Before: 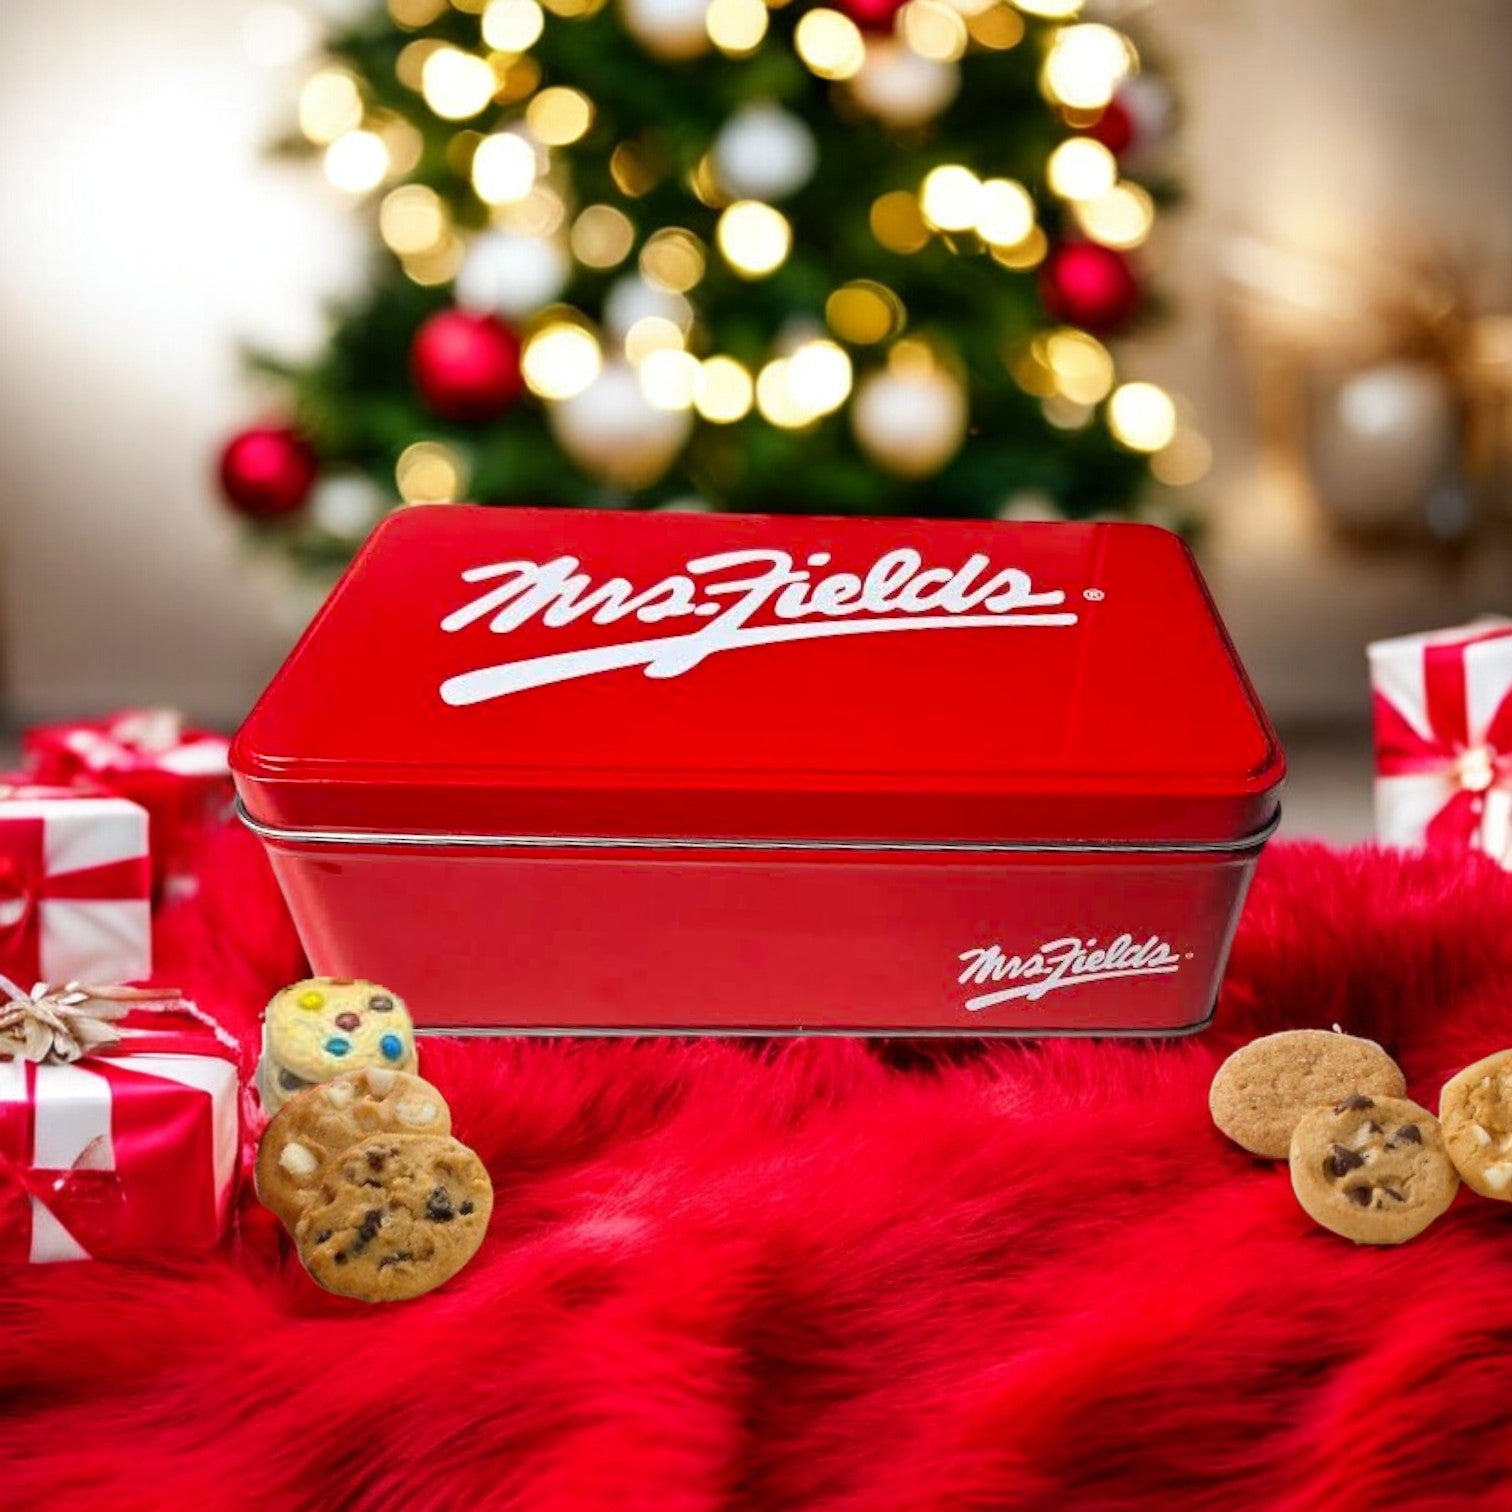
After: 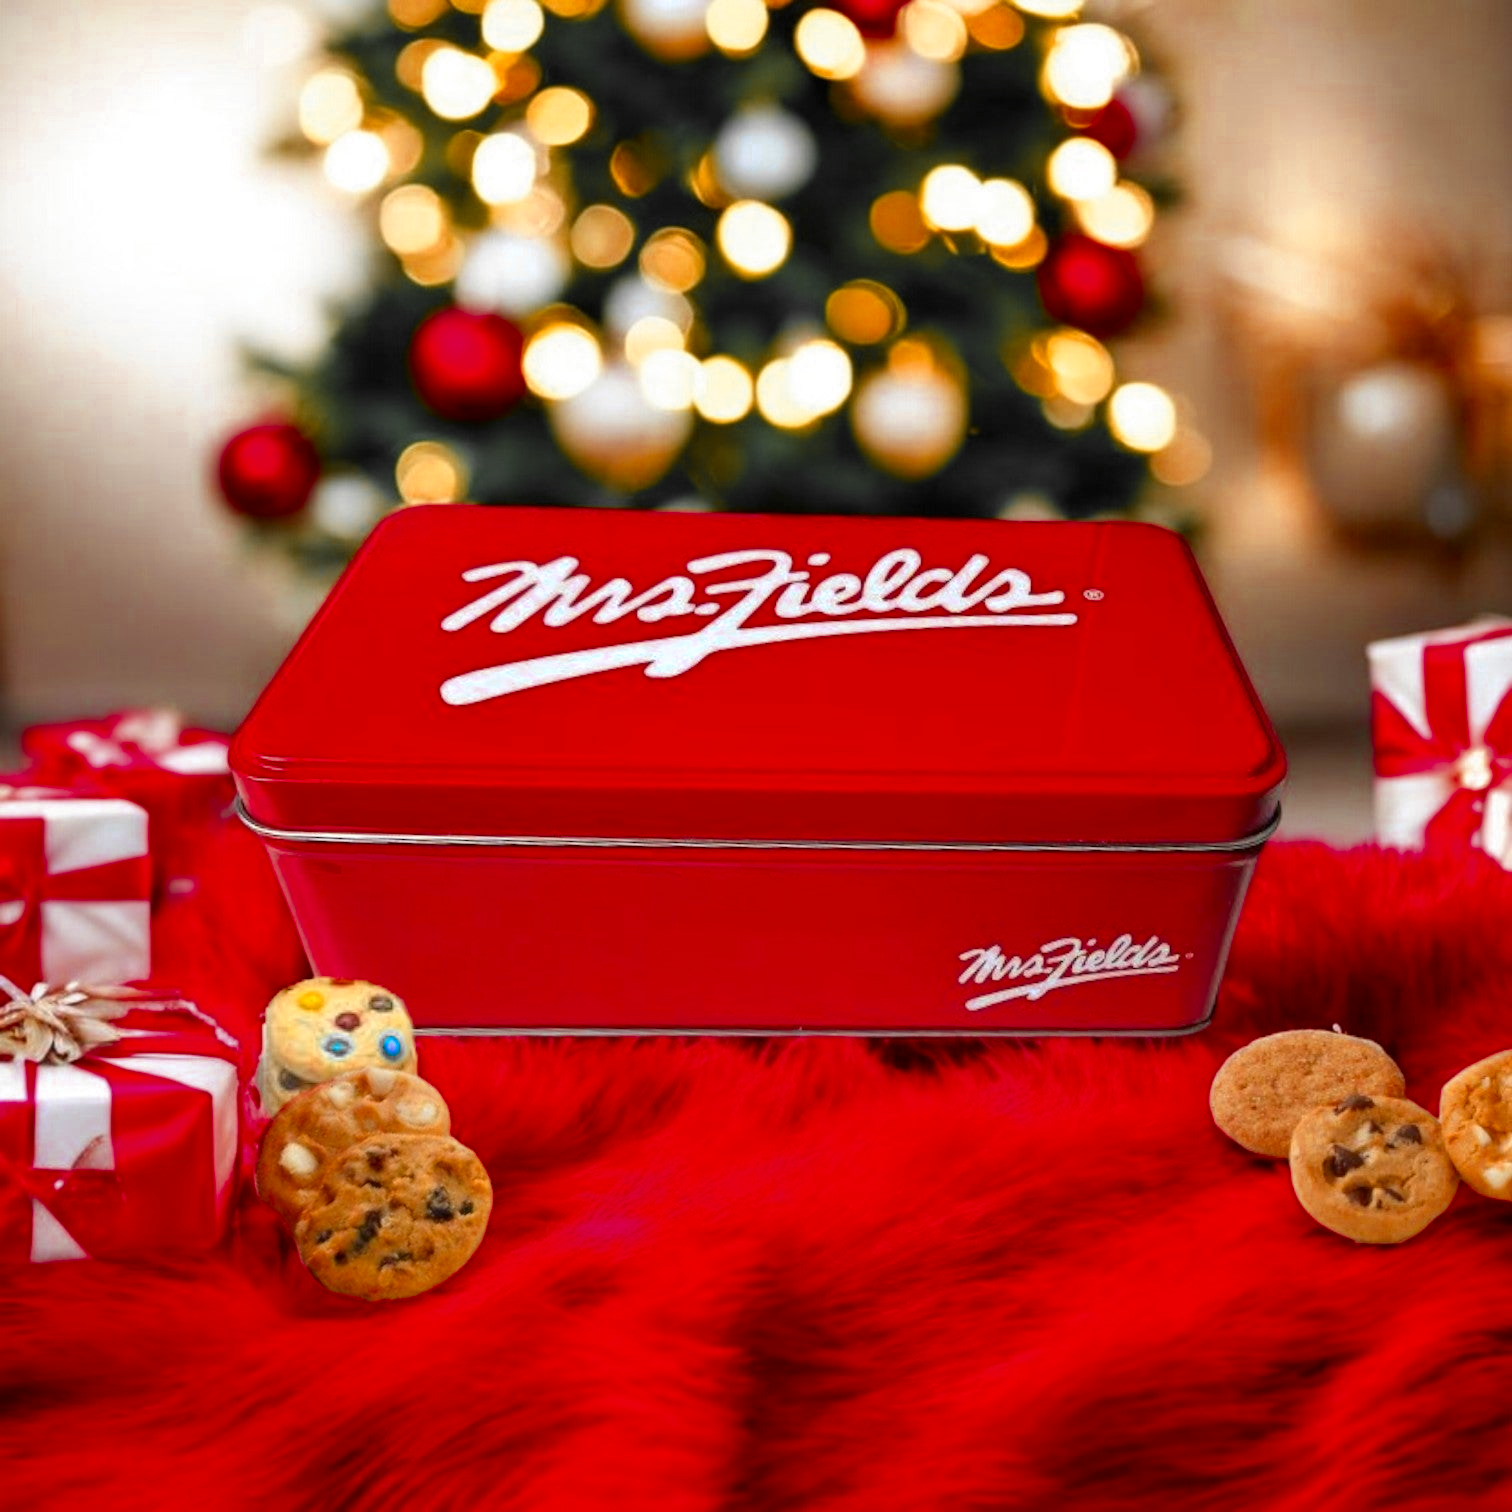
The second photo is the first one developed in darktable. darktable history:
color zones: curves: ch0 [(0, 0.363) (0.128, 0.373) (0.25, 0.5) (0.402, 0.407) (0.521, 0.525) (0.63, 0.559) (0.729, 0.662) (0.867, 0.471)]; ch1 [(0, 0.515) (0.136, 0.618) (0.25, 0.5) (0.378, 0) (0.516, 0) (0.622, 0.593) (0.737, 0.819) (0.87, 0.593)]; ch2 [(0, 0.529) (0.128, 0.471) (0.282, 0.451) (0.386, 0.662) (0.516, 0.525) (0.633, 0.554) (0.75, 0.62) (0.875, 0.441)]
color balance rgb: linear chroma grading › global chroma 15.499%, perceptual saturation grading › global saturation 0.747%
